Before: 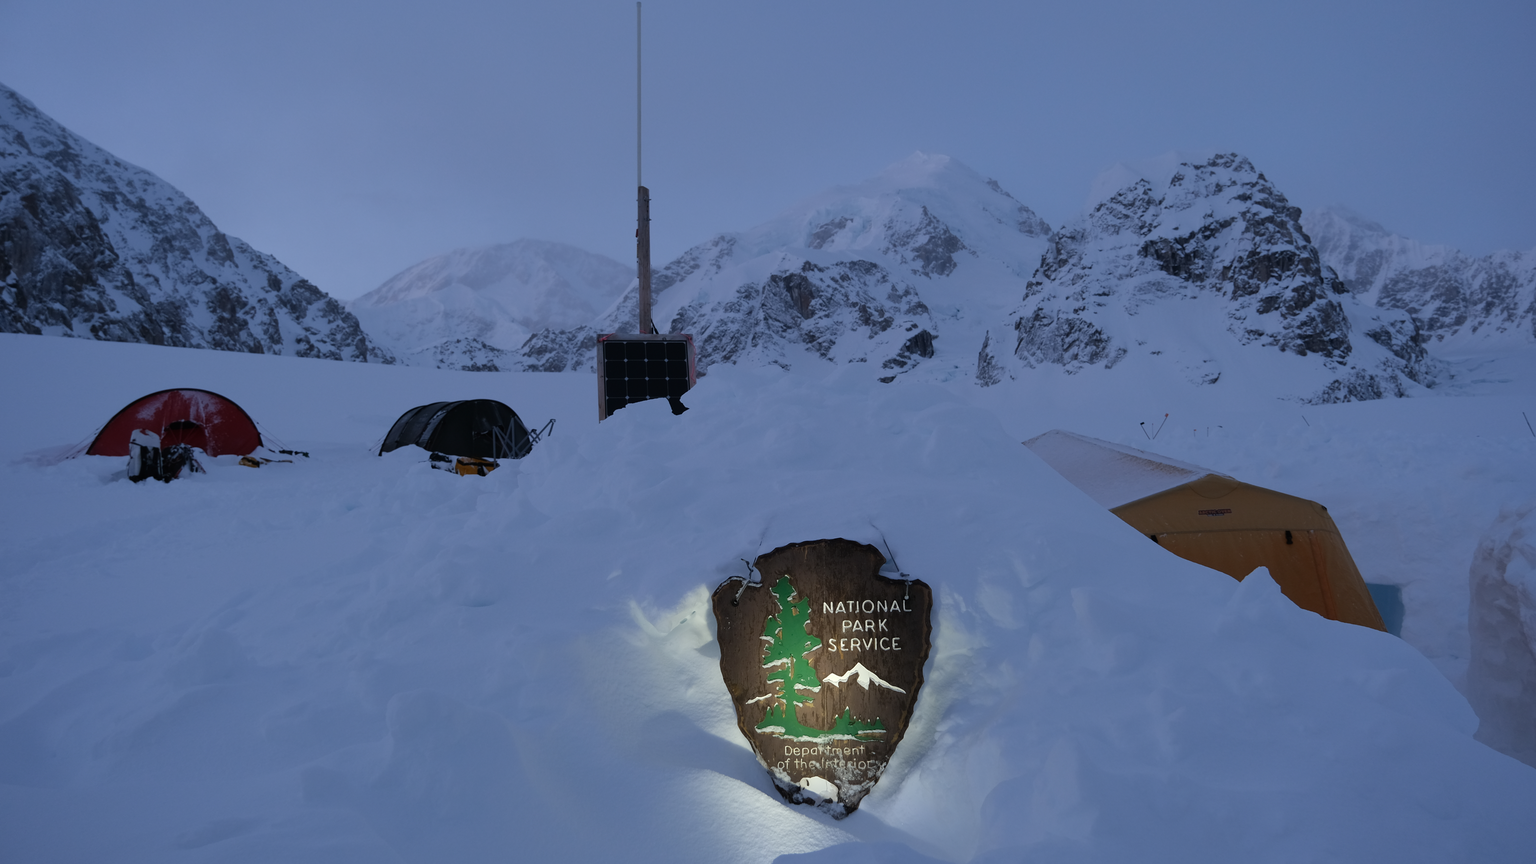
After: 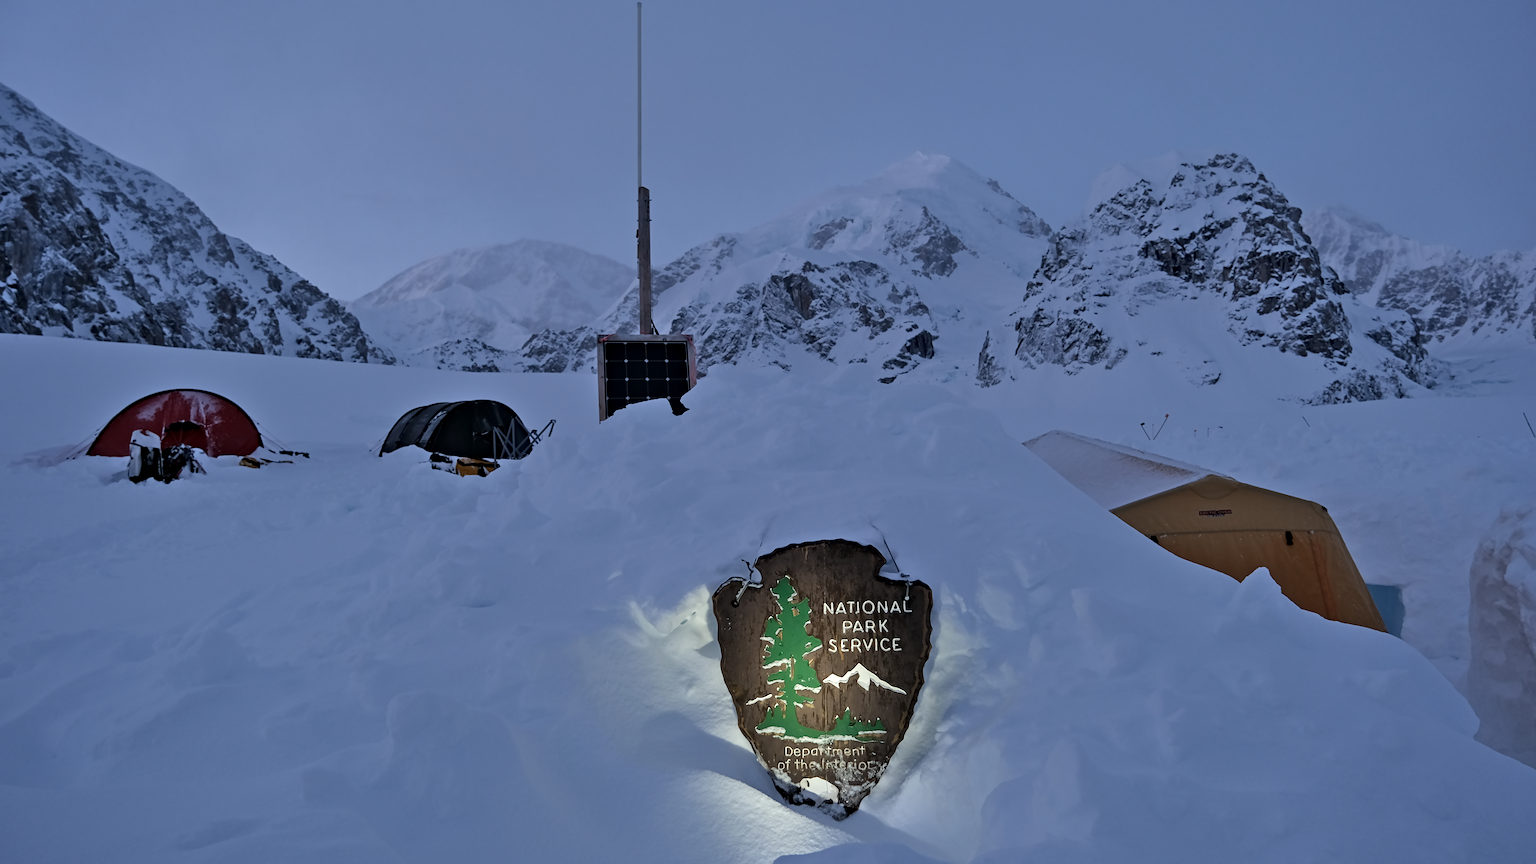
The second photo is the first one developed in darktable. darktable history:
local contrast: highlights 100%, shadows 100%, detail 120%, midtone range 0.2
contrast equalizer: octaves 7, y [[0.502, 0.517, 0.543, 0.576, 0.611, 0.631], [0.5 ×6], [0.5 ×6], [0 ×6], [0 ×6]]
shadows and highlights: soften with gaussian
color zones: curves: ch1 [(0, 0.469) (0.01, 0.469) (0.12, 0.446) (0.248, 0.469) (0.5, 0.5) (0.748, 0.5) (0.99, 0.469) (1, 0.469)]
astrophoto denoise: on, module defaults
